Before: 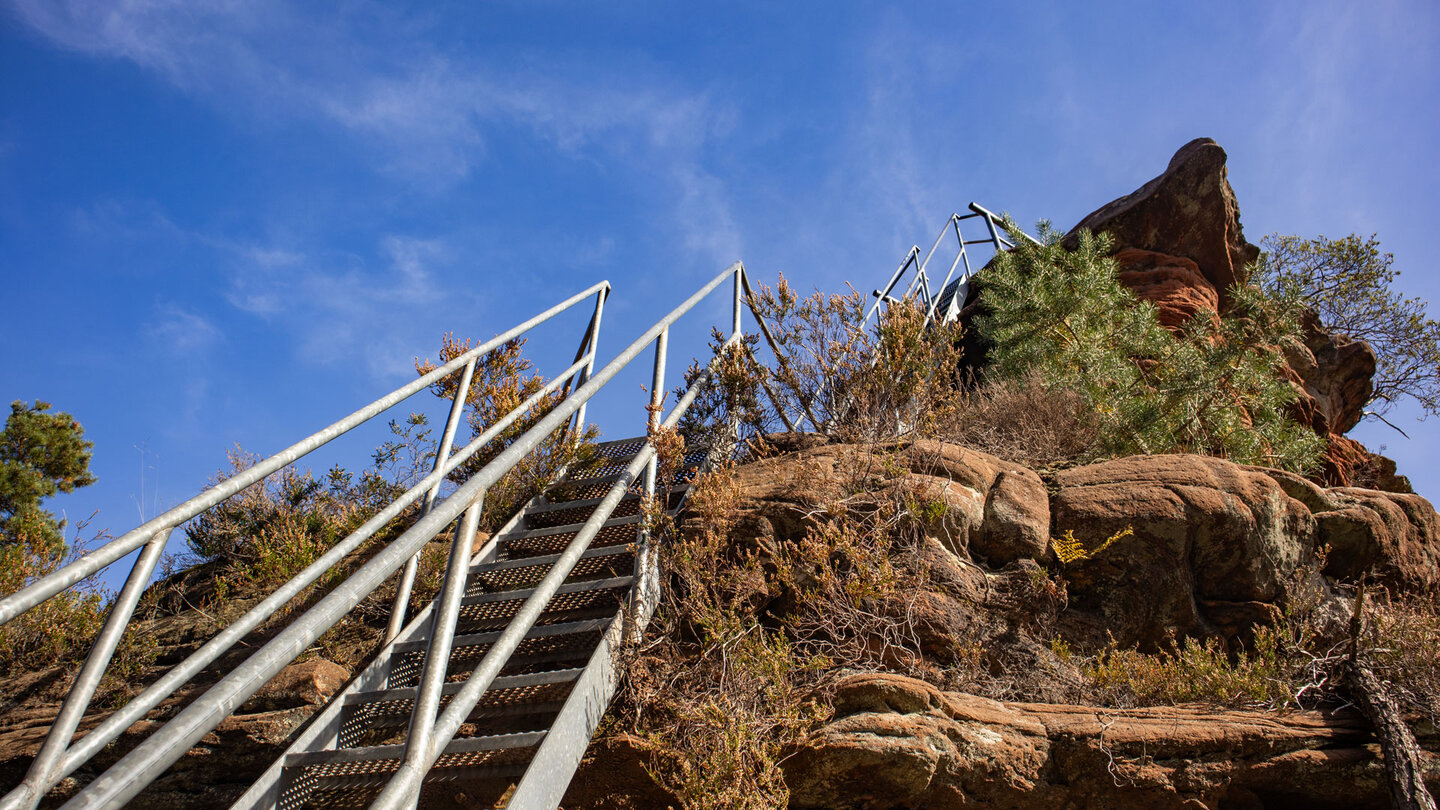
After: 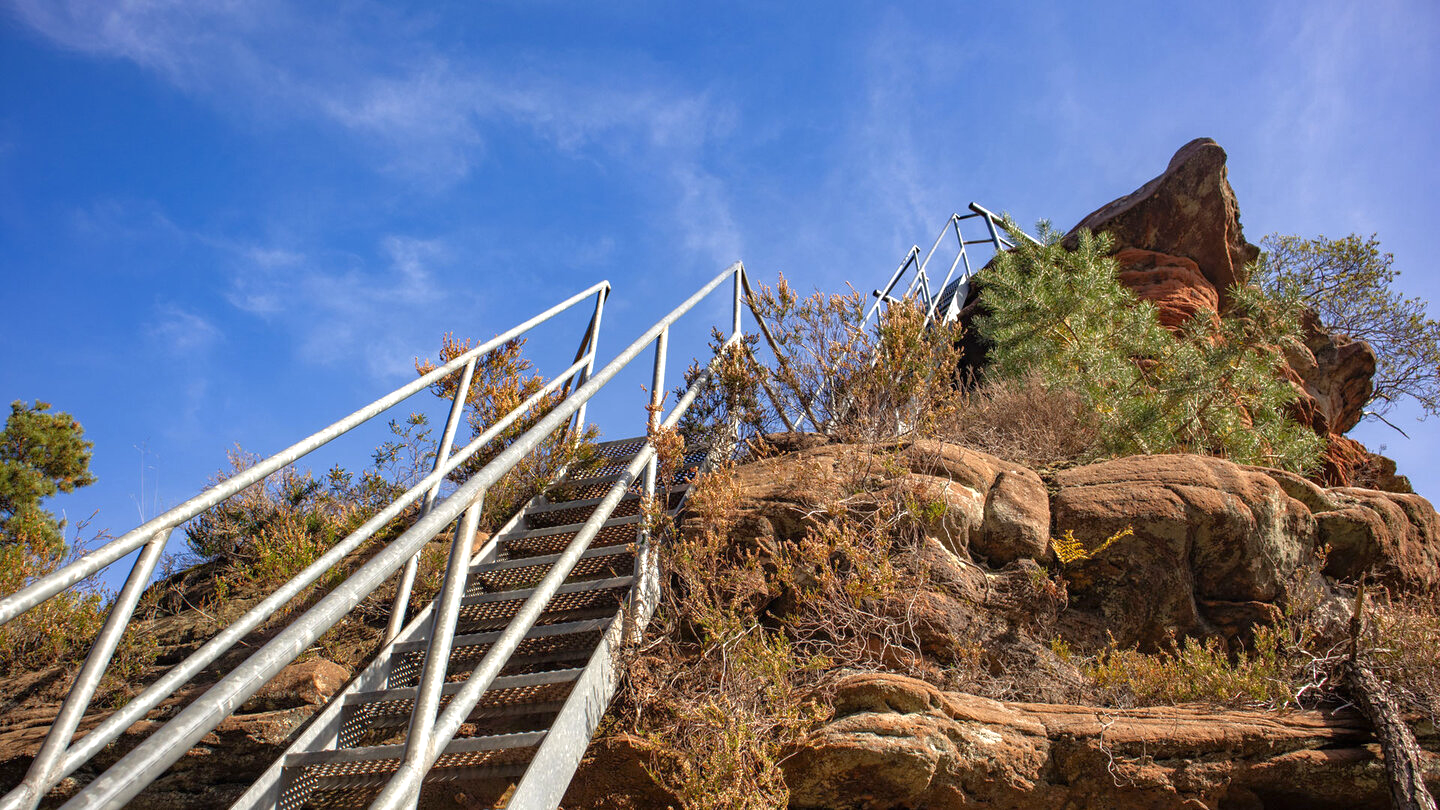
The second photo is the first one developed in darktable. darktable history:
tone equalizer: -8 EV 0.236 EV, -7 EV 0.417 EV, -6 EV 0.428 EV, -5 EV 0.213 EV, -3 EV -0.268 EV, -2 EV -0.437 EV, -1 EV -0.417 EV, +0 EV -0.251 EV, edges refinement/feathering 500, mask exposure compensation -1.57 EV, preserve details no
exposure: black level correction 0, exposure 0.703 EV, compensate exposure bias true, compensate highlight preservation false
